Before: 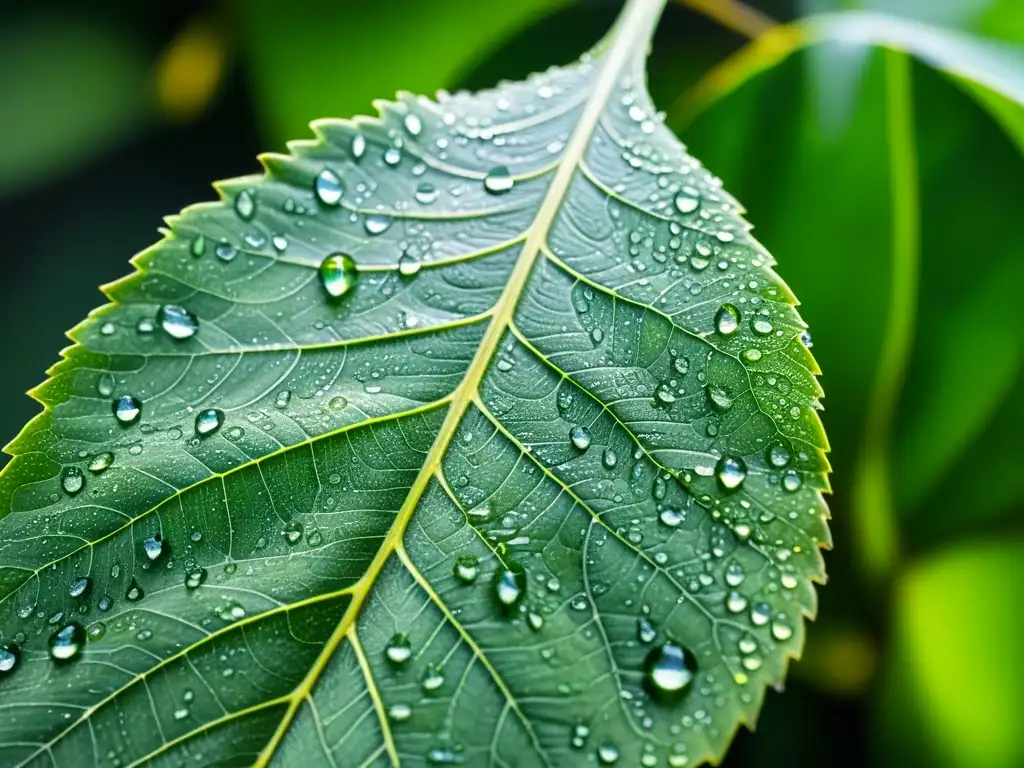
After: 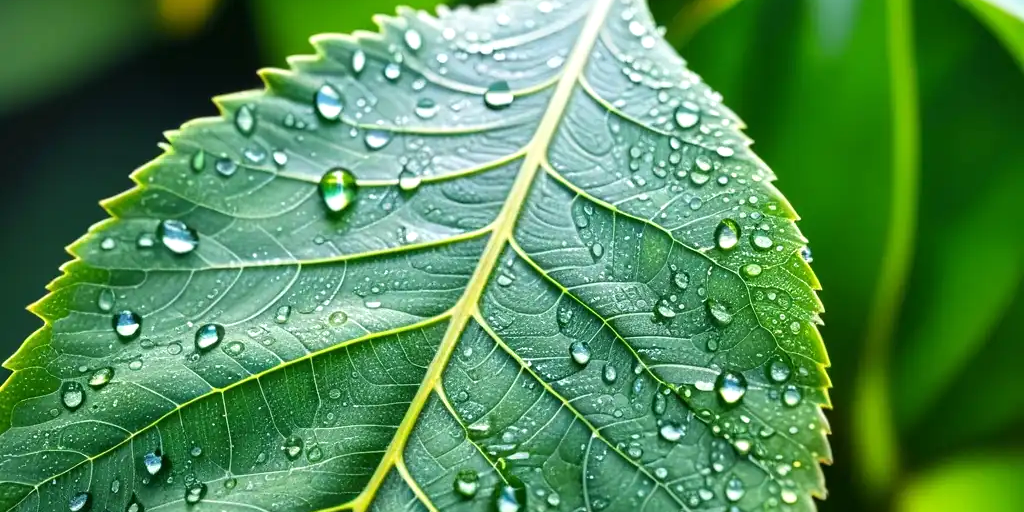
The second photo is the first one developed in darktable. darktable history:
crop: top 11.166%, bottom 22.168%
exposure: exposure 0.2 EV, compensate highlight preservation false
